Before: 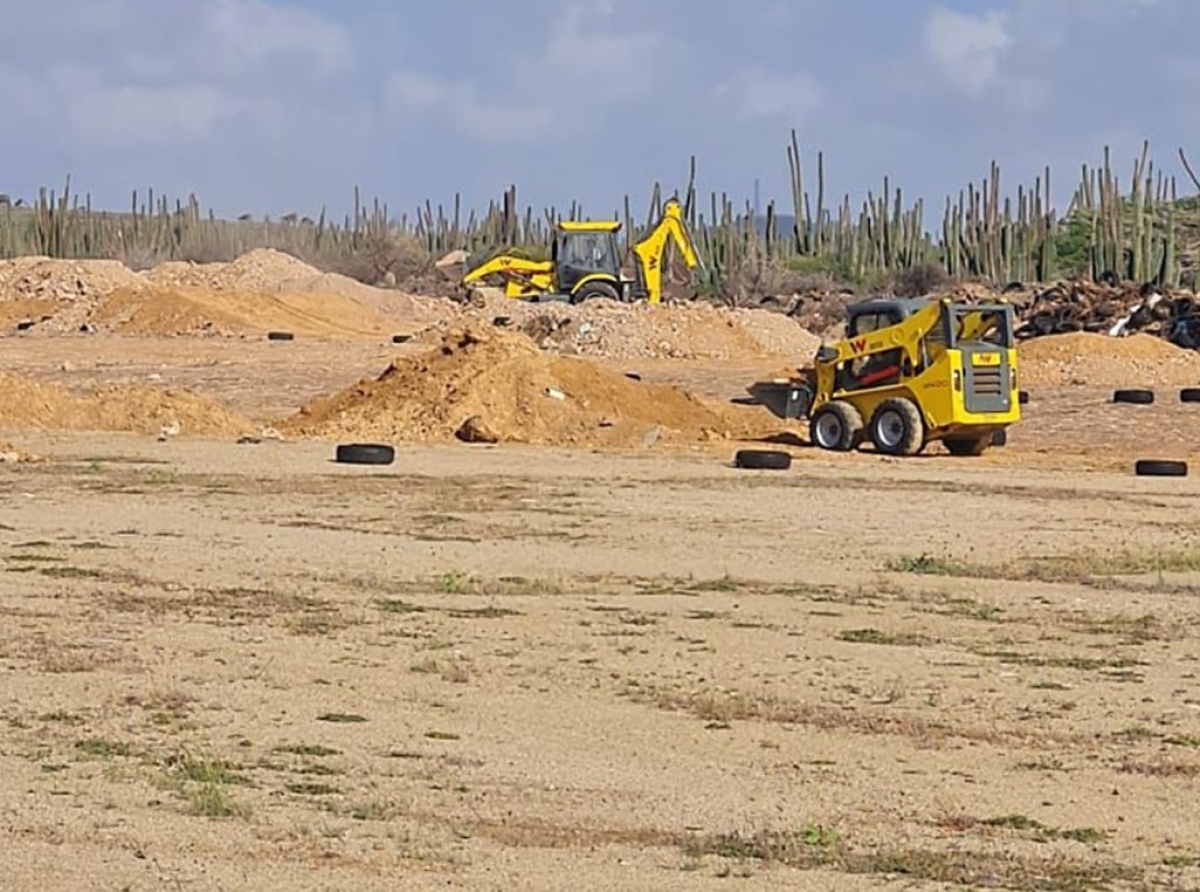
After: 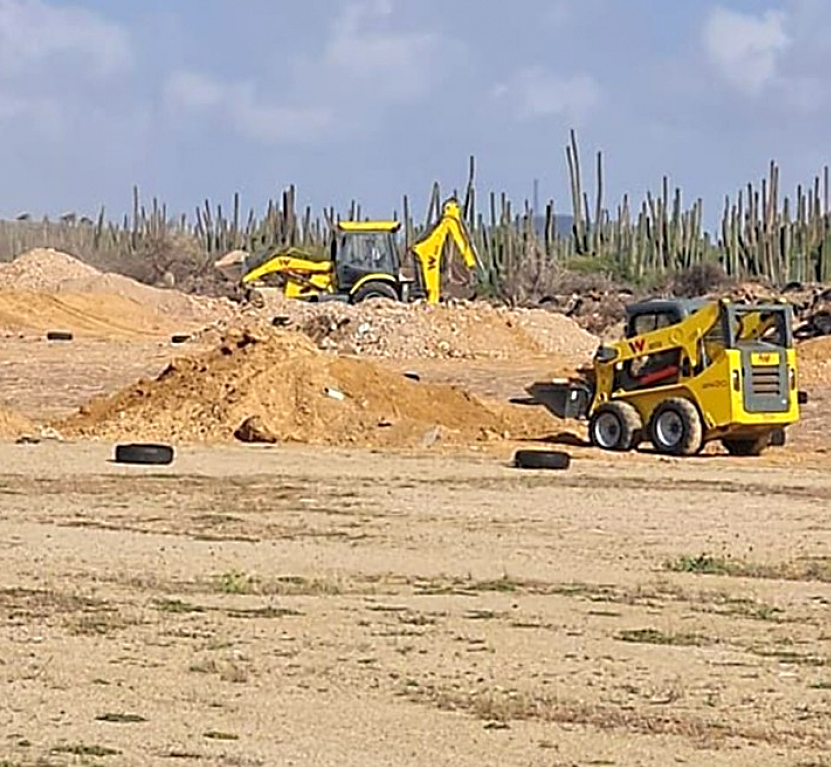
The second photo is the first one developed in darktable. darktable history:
crop: left 18.479%, right 12.2%, bottom 13.971%
local contrast: highlights 100%, shadows 100%, detail 120%, midtone range 0.2
exposure: black level correction 0.001, exposure 0.191 EV, compensate highlight preservation false
sharpen: on, module defaults
